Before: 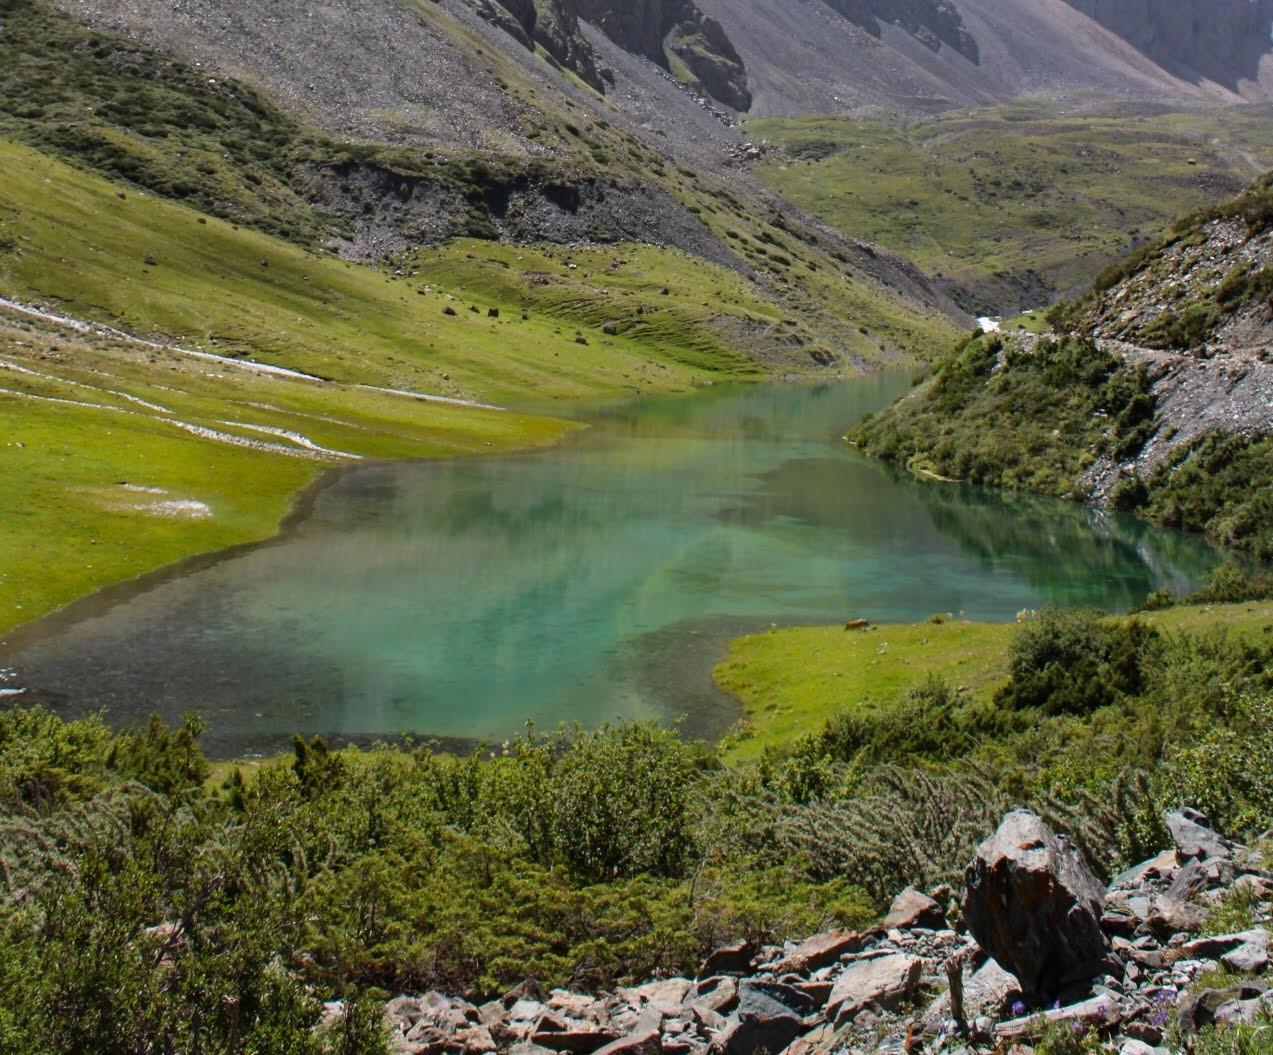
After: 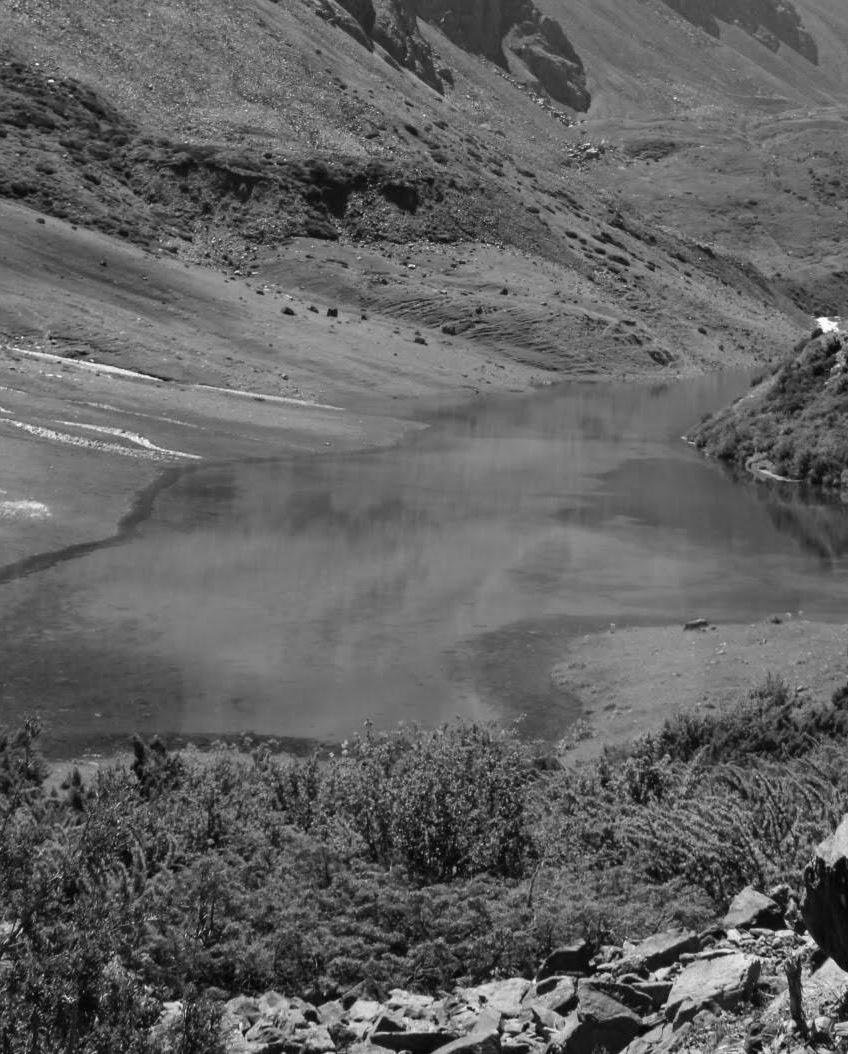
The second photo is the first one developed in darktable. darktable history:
crop and rotate: left 12.673%, right 20.66%
monochrome: on, module defaults
